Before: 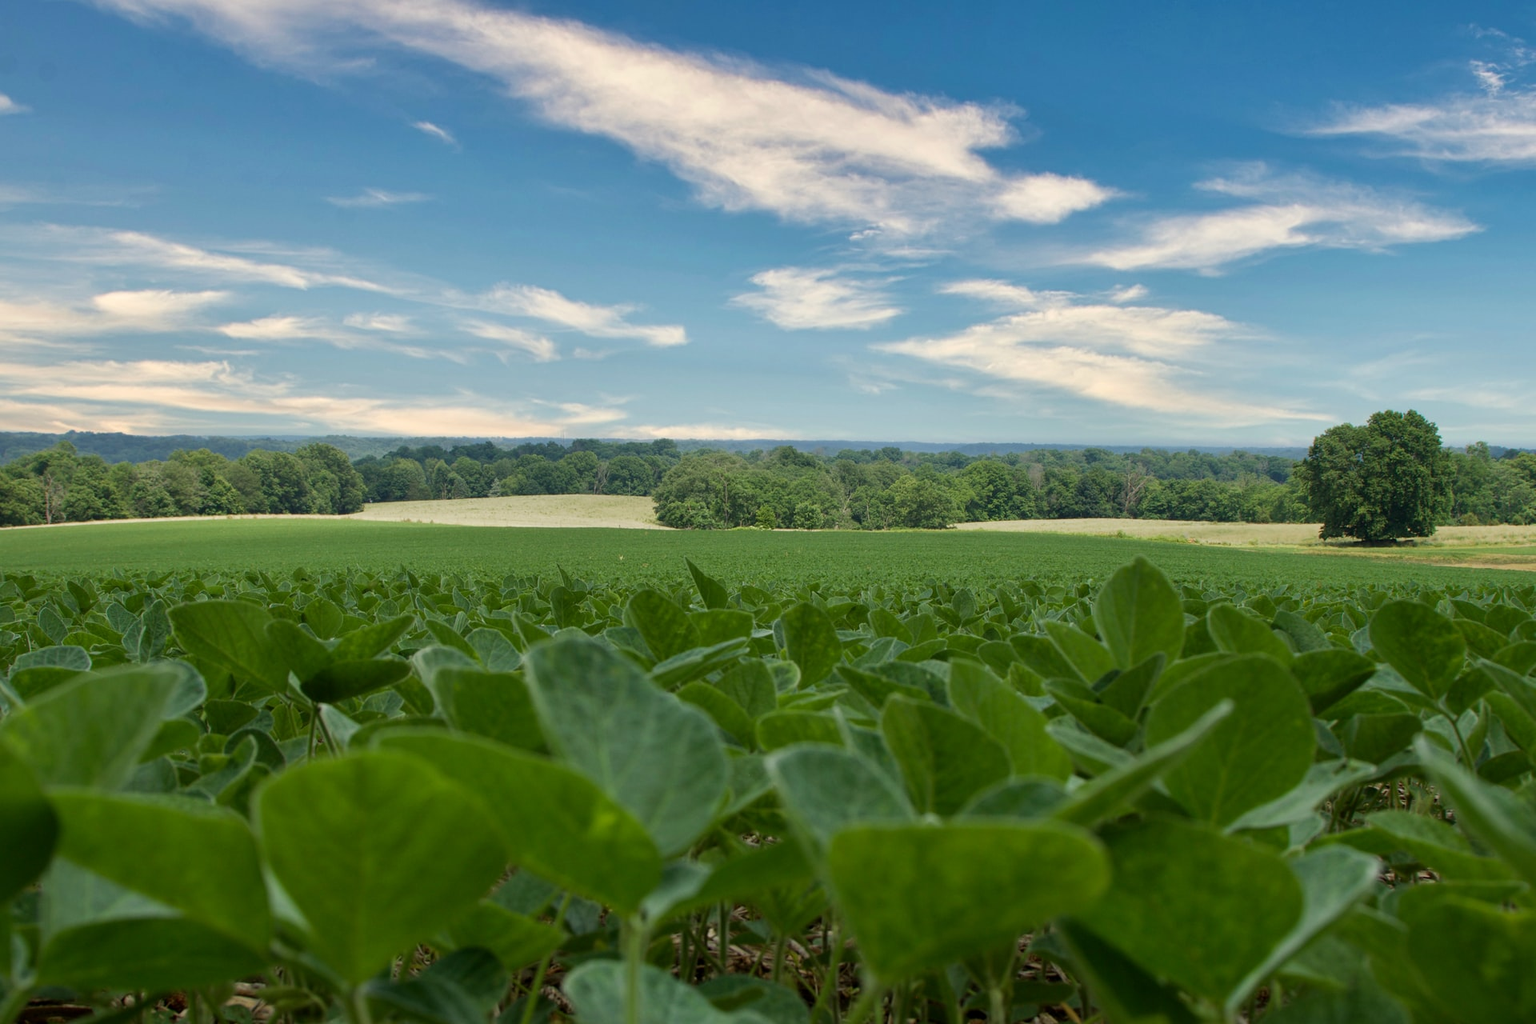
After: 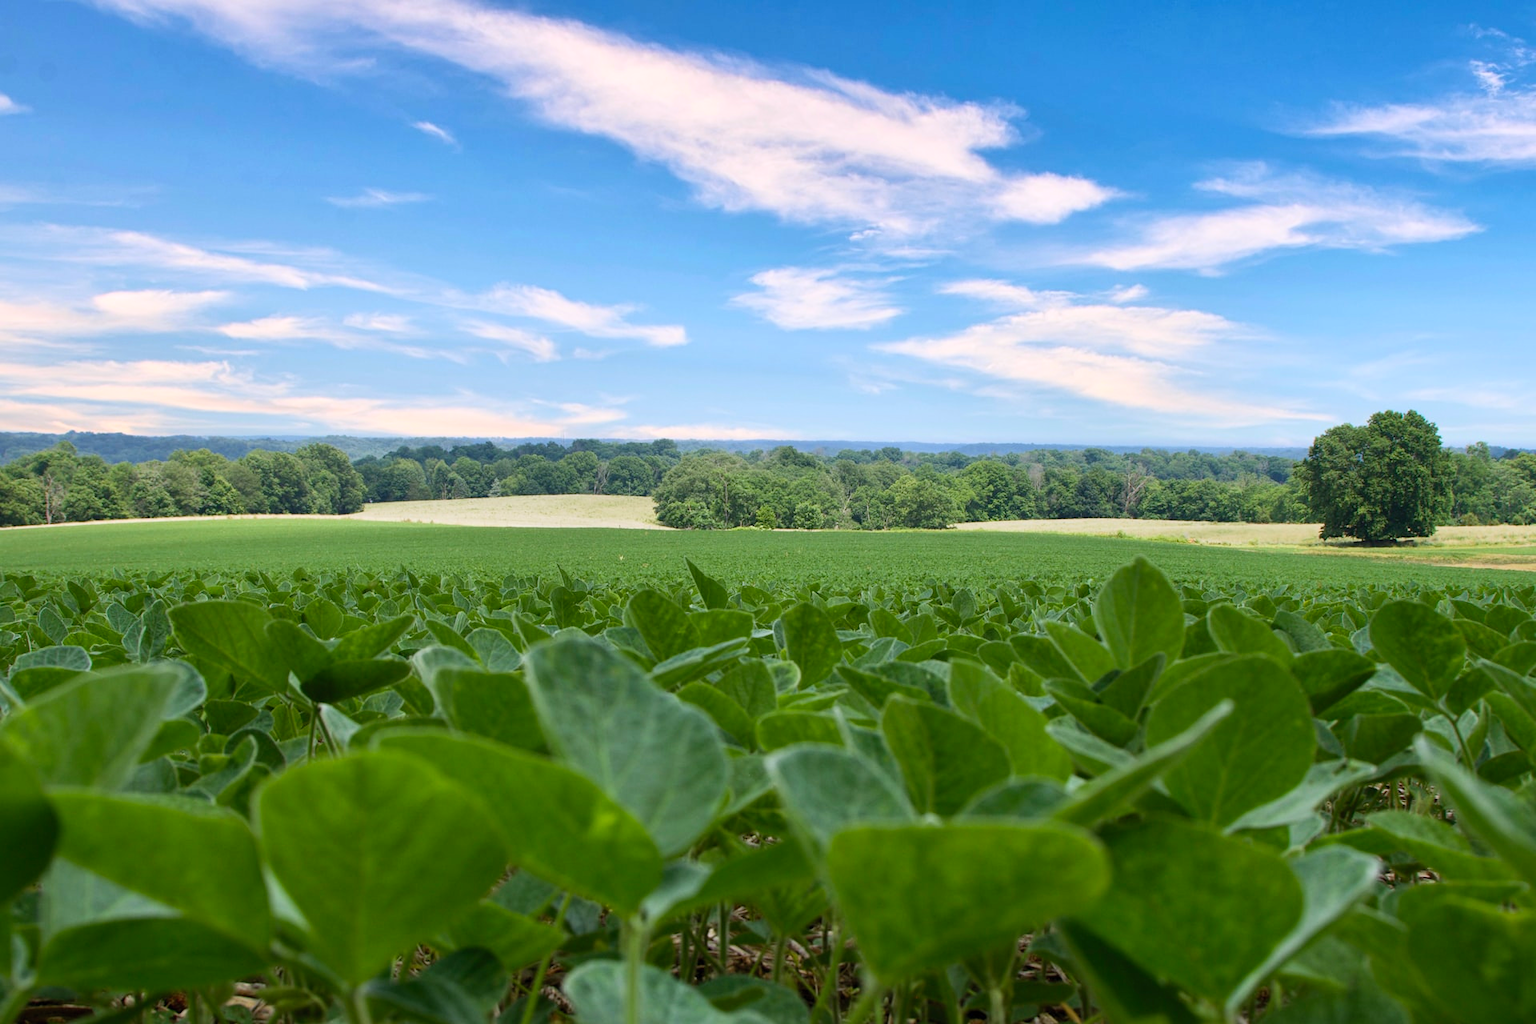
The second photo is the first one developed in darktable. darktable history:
contrast brightness saturation: contrast 0.2, brightness 0.16, saturation 0.22
white balance: red 1.004, blue 1.096
